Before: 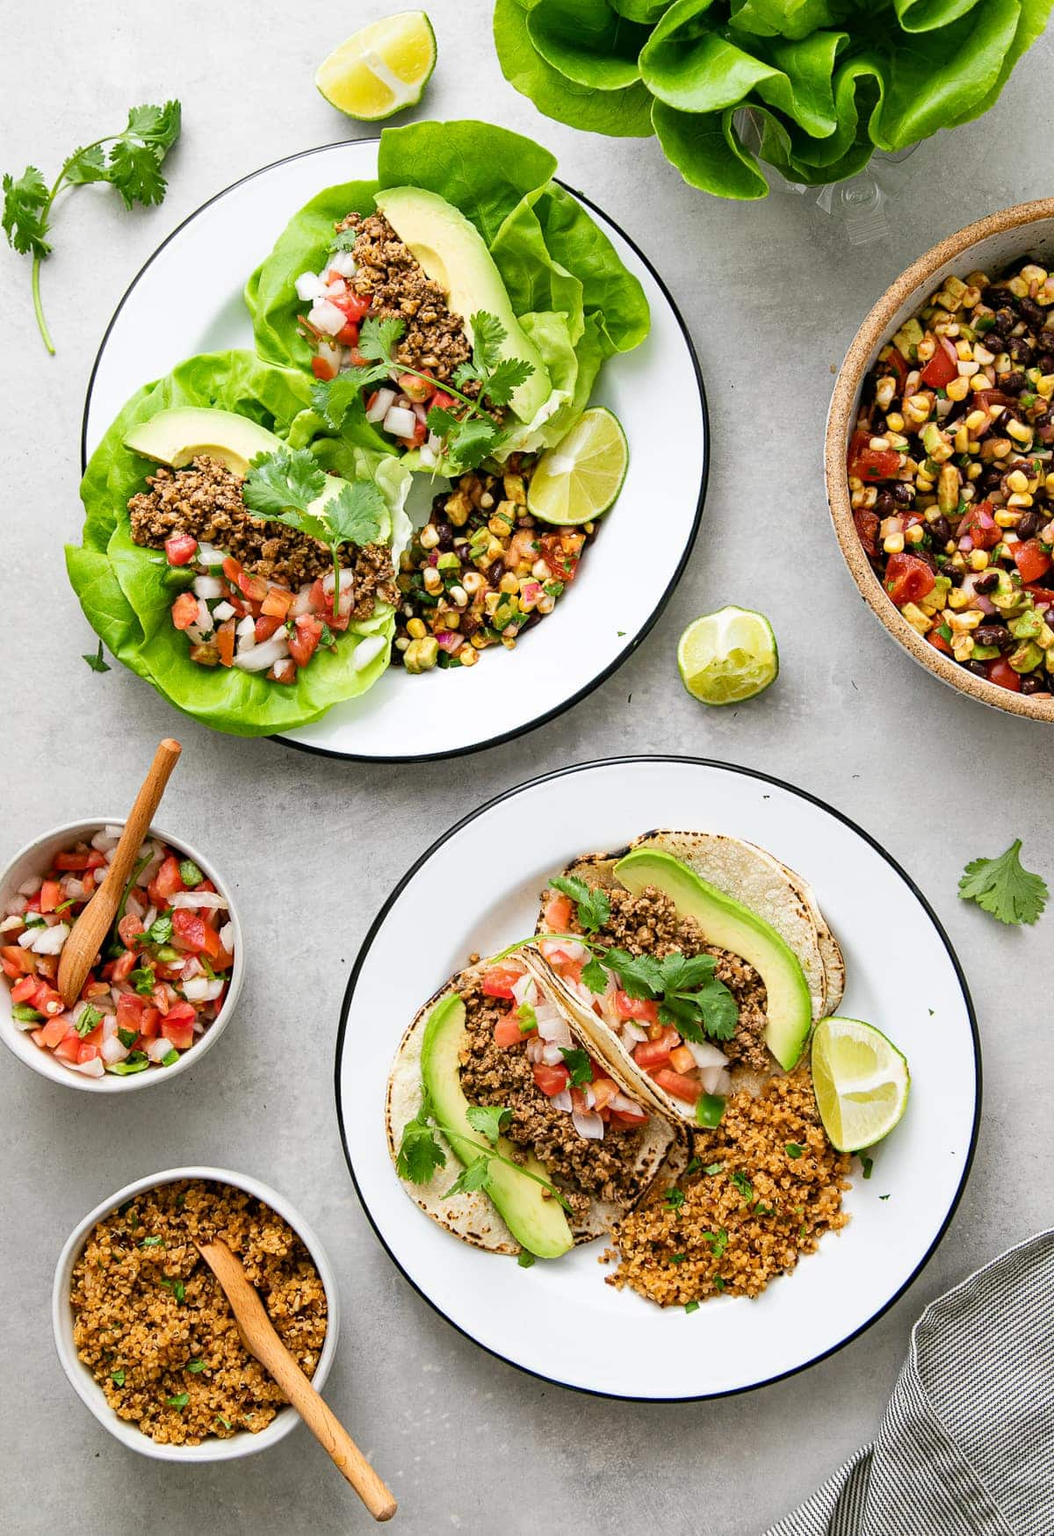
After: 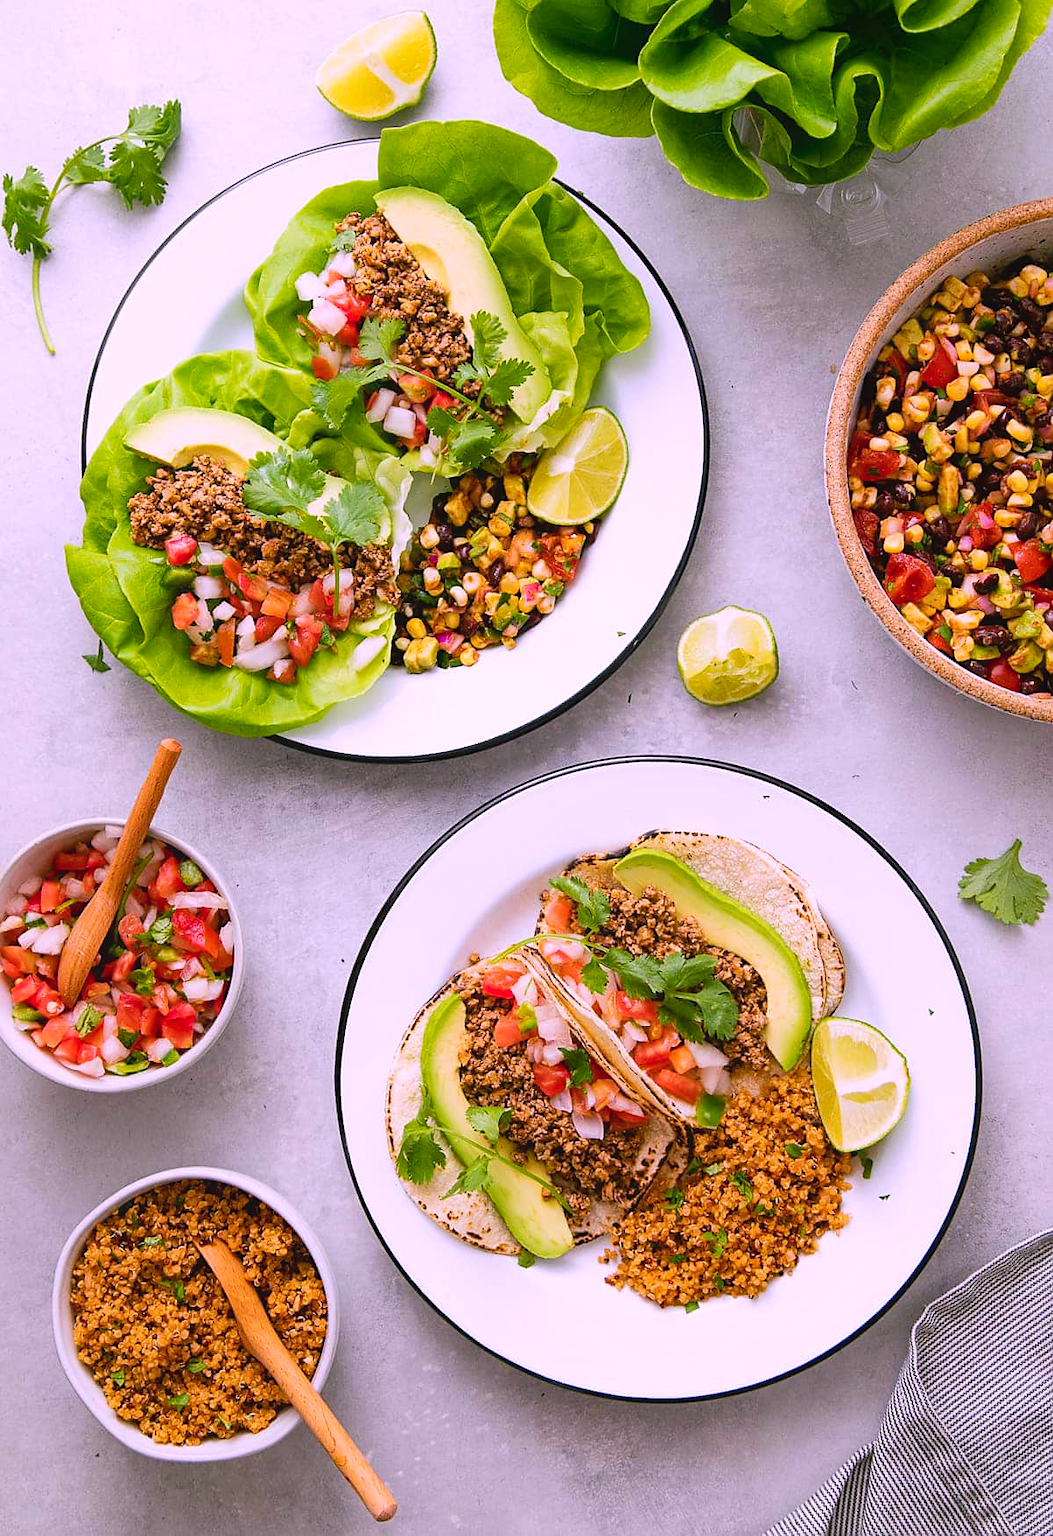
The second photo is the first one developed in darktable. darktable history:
contrast equalizer: octaves 7, y [[0.6 ×6], [0.55 ×6], [0 ×6], [0 ×6], [0 ×6]], mix -0.3
color balance rgb: perceptual saturation grading › global saturation 25%, global vibrance 20%
color correction: highlights a* 15.46, highlights b* -20.56
sharpen: radius 1.458, amount 0.398, threshold 1.271
